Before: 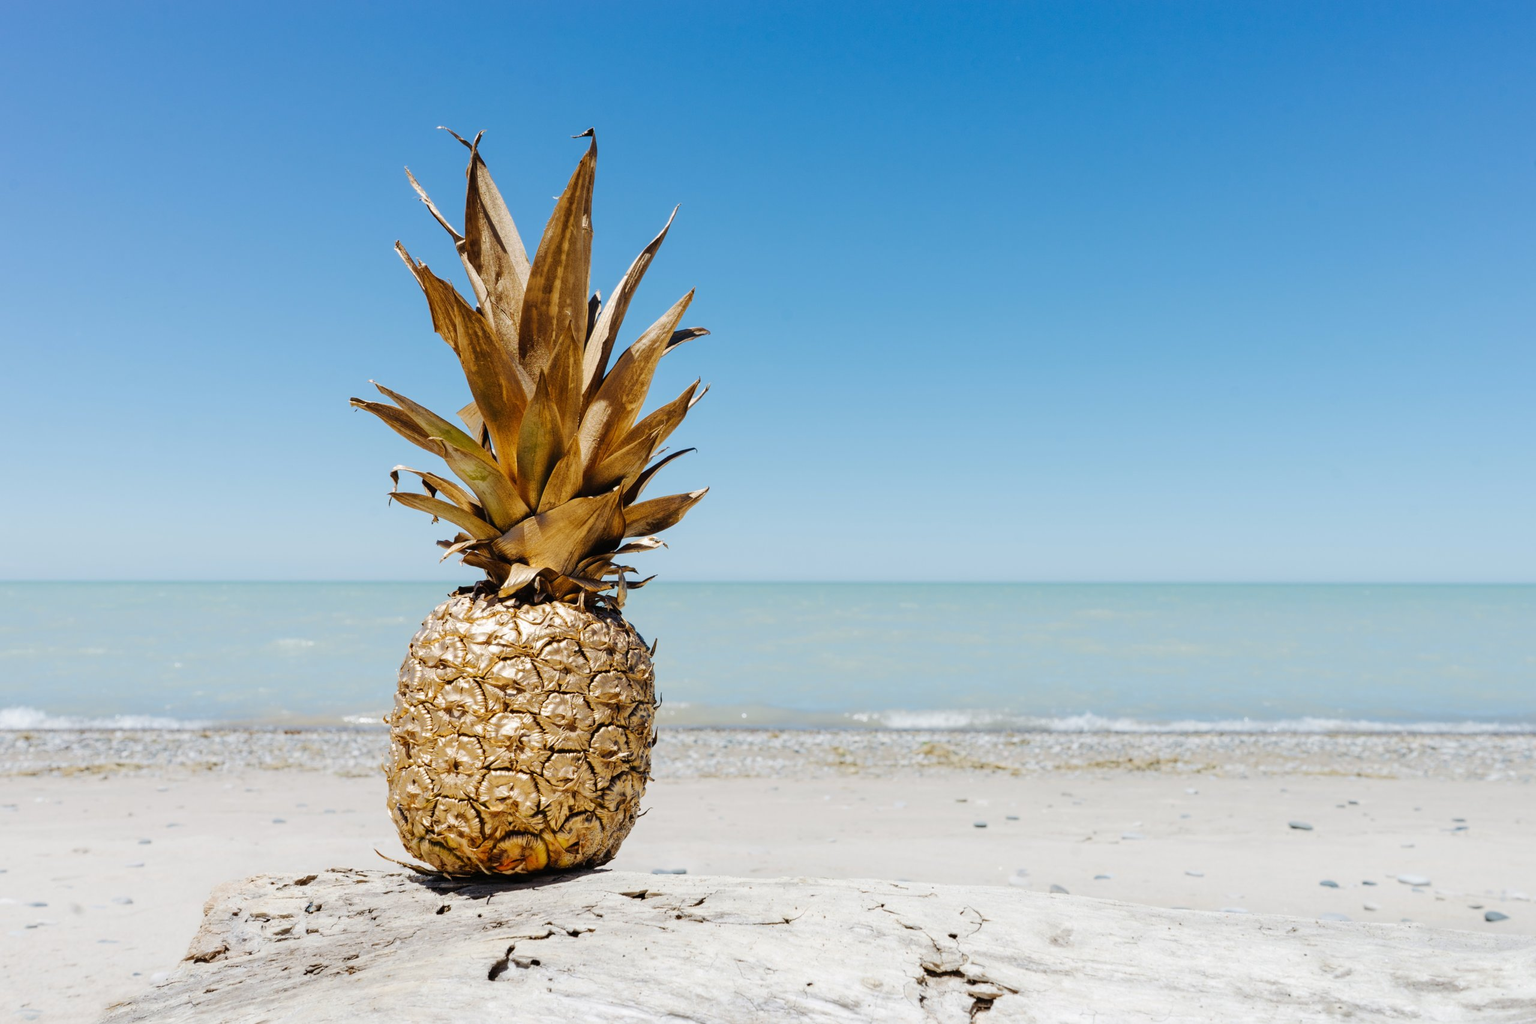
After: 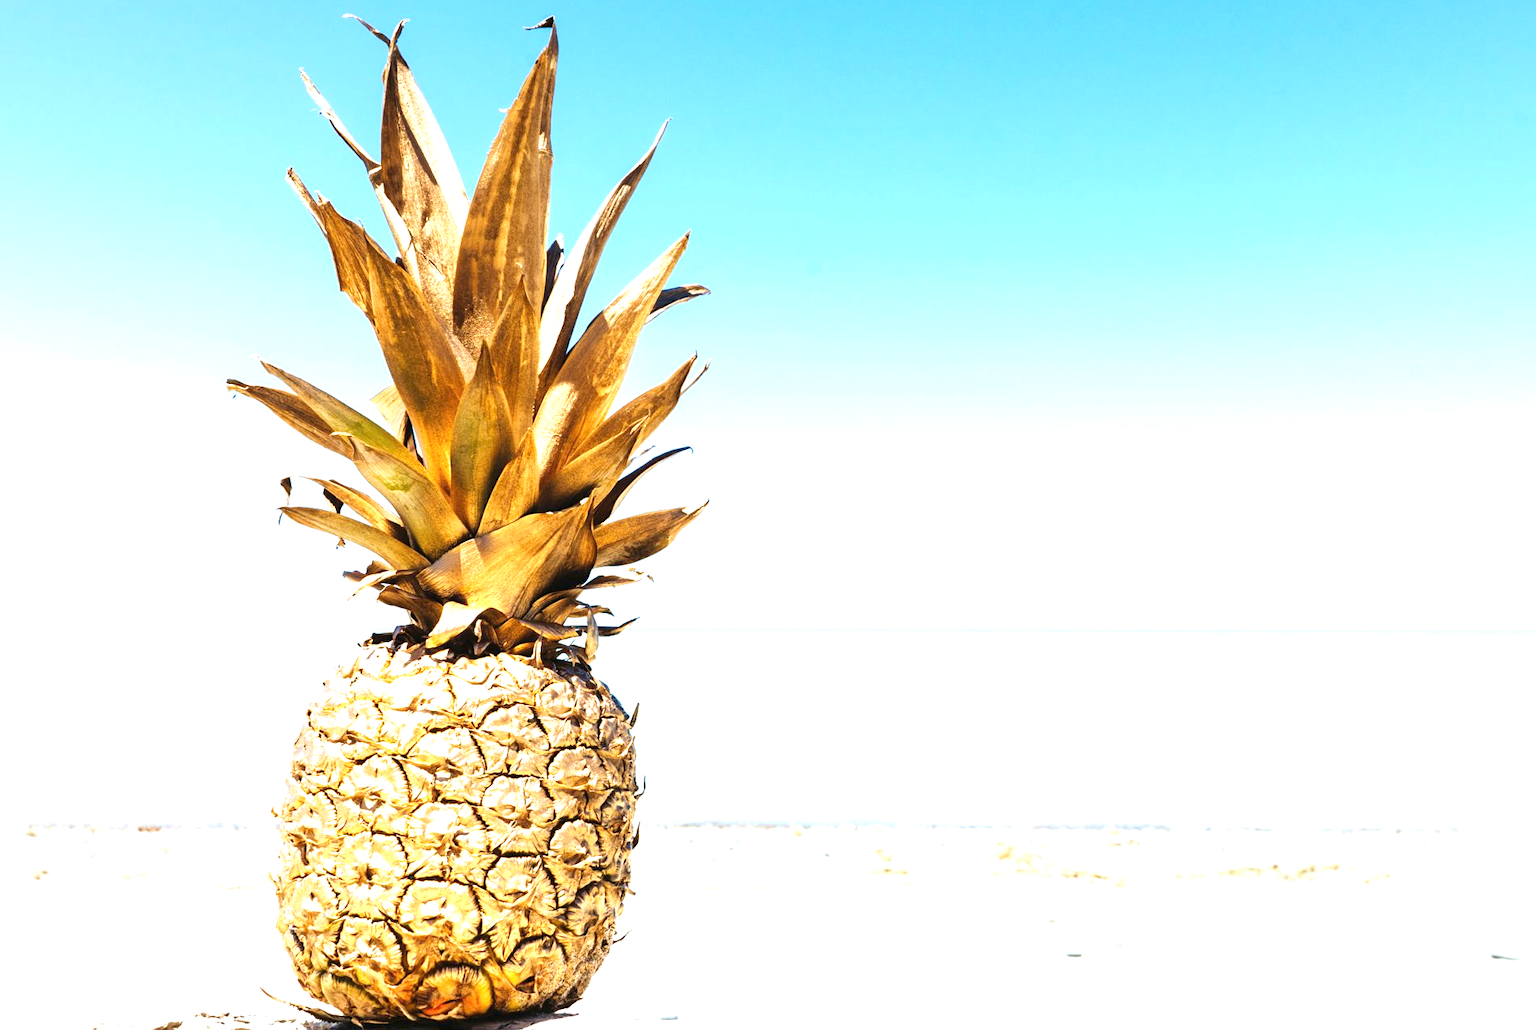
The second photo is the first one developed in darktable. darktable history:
crop and rotate: left 11.854%, top 11.357%, right 13.742%, bottom 13.786%
exposure: black level correction 0, exposure 1.444 EV, compensate exposure bias true, compensate highlight preservation false
velvia: on, module defaults
